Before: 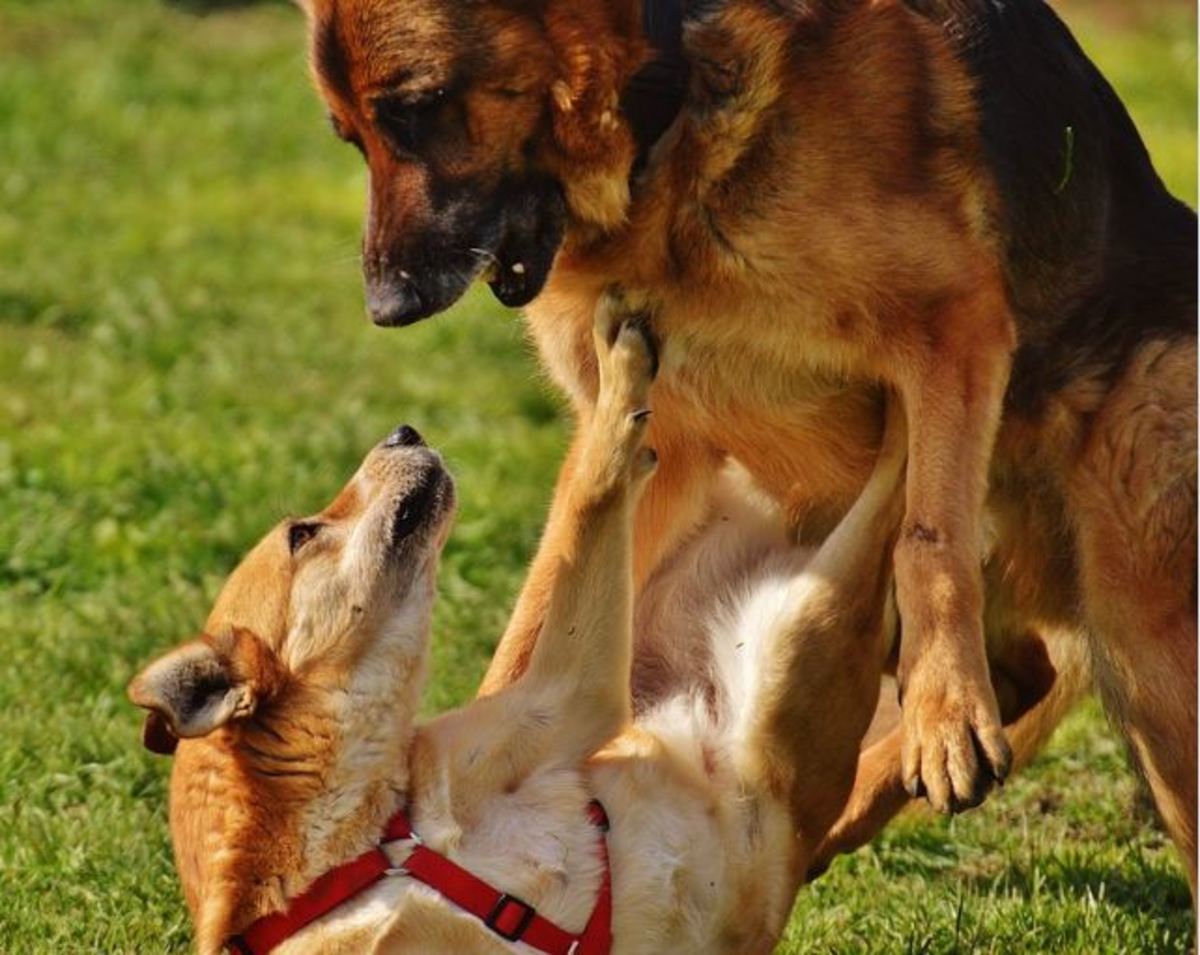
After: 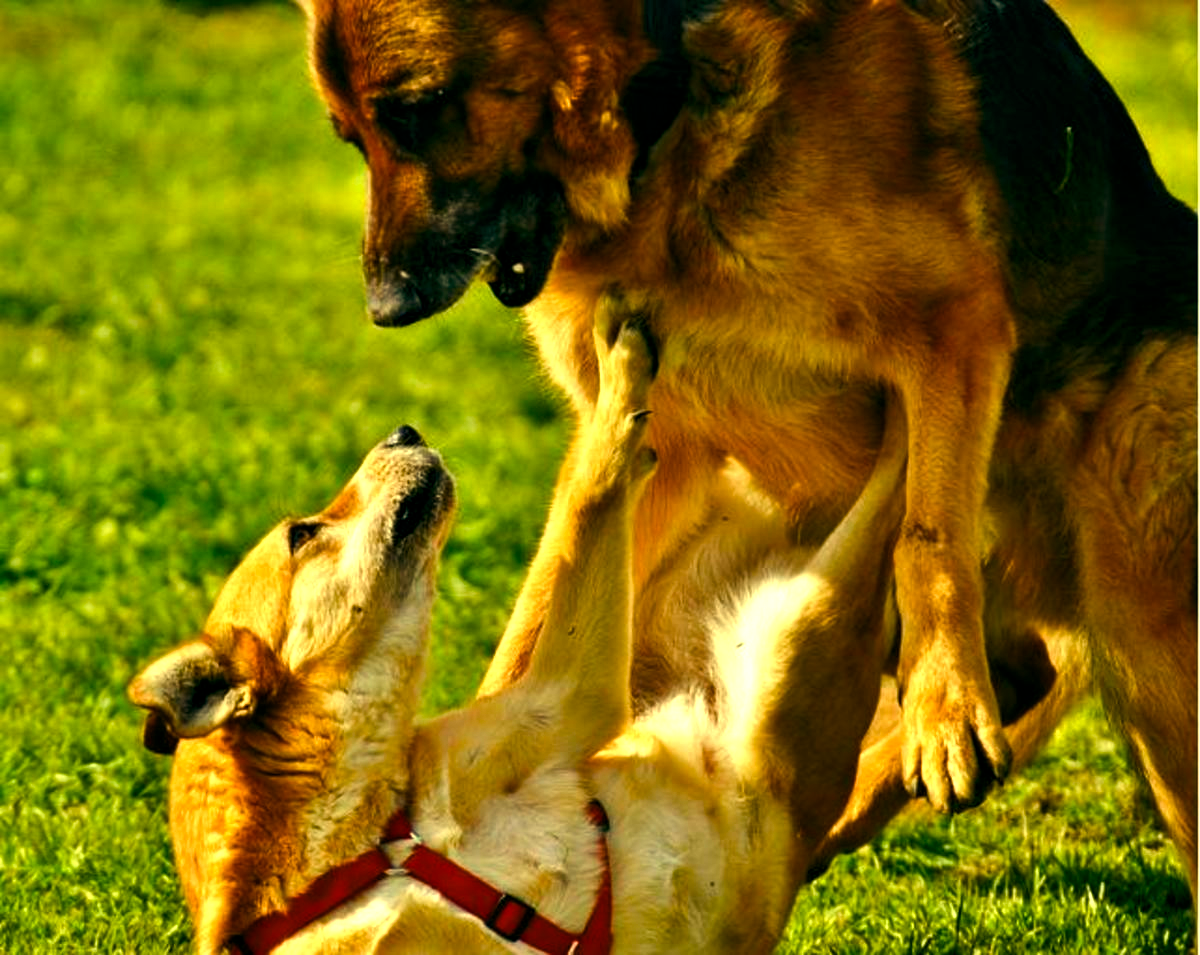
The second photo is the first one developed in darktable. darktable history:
white balance: red 1.138, green 0.996, blue 0.812
color balance rgb: shadows lift › luminance -7.7%, shadows lift › chroma 2.13%, shadows lift › hue 165.27°, power › luminance -7.77%, power › chroma 1.1%, power › hue 215.88°, highlights gain › luminance 15.15%, highlights gain › chroma 7%, highlights gain › hue 125.57°, global offset › luminance -0.33%, global offset › chroma 0.11%, global offset › hue 165.27°, perceptual saturation grading › global saturation 24.42%, perceptual saturation grading › highlights -24.42%, perceptual saturation grading › mid-tones 24.42%, perceptual saturation grading › shadows 40%, perceptual brilliance grading › global brilliance -5%, perceptual brilliance grading › highlights 24.42%, perceptual brilliance grading › mid-tones 7%, perceptual brilliance grading › shadows -5%
